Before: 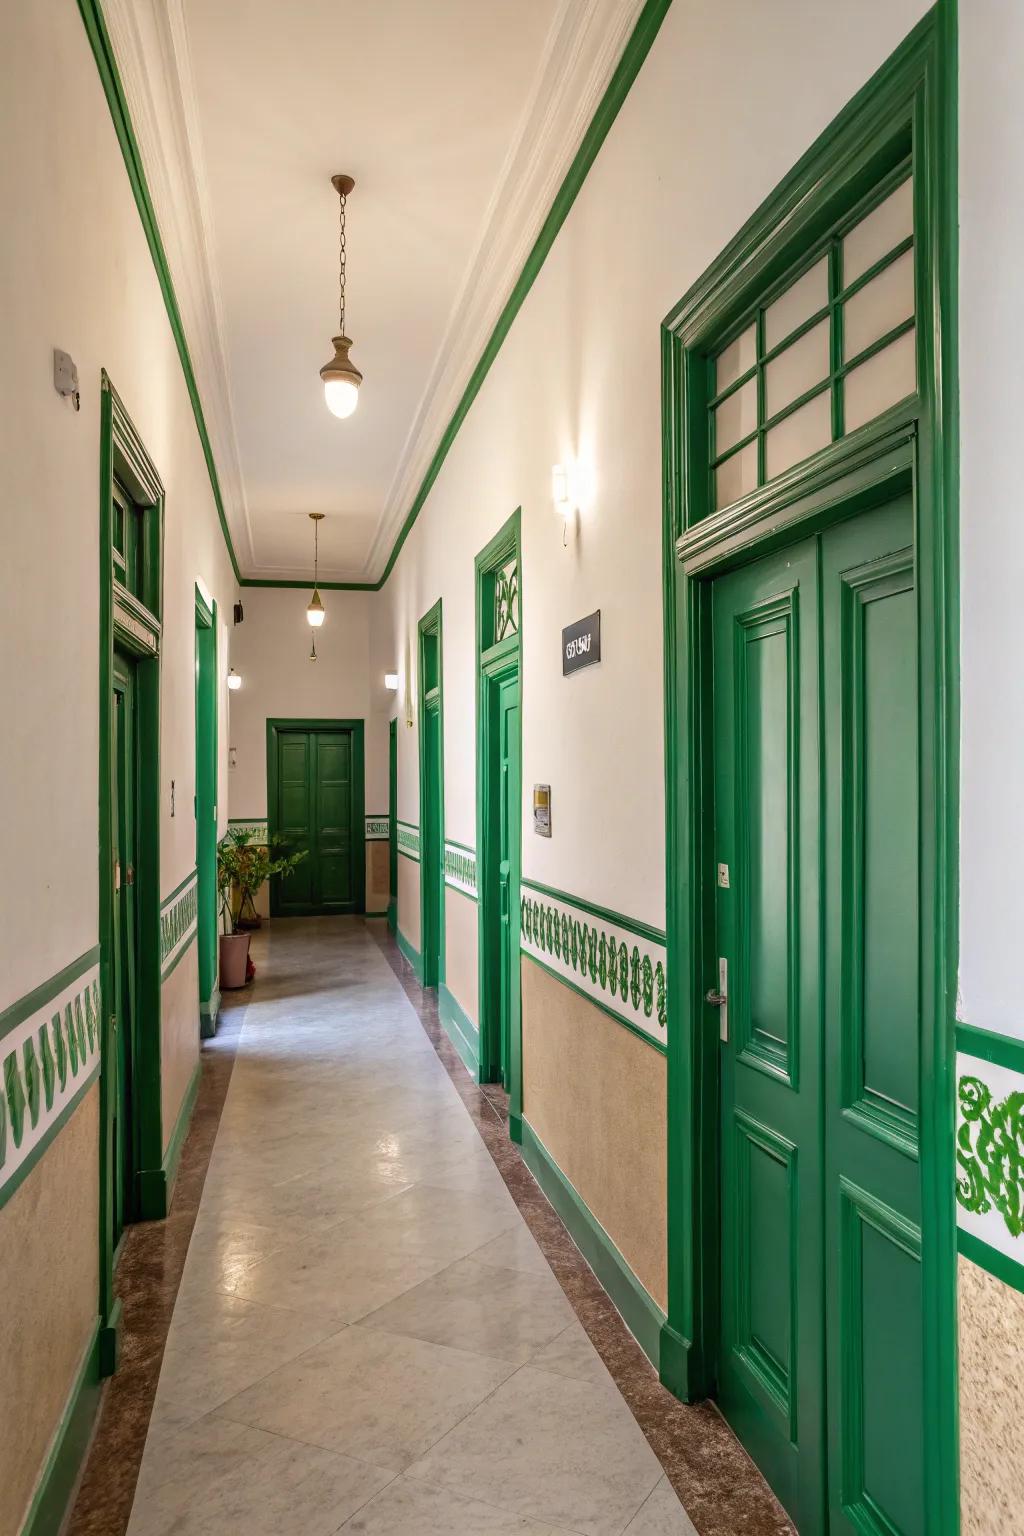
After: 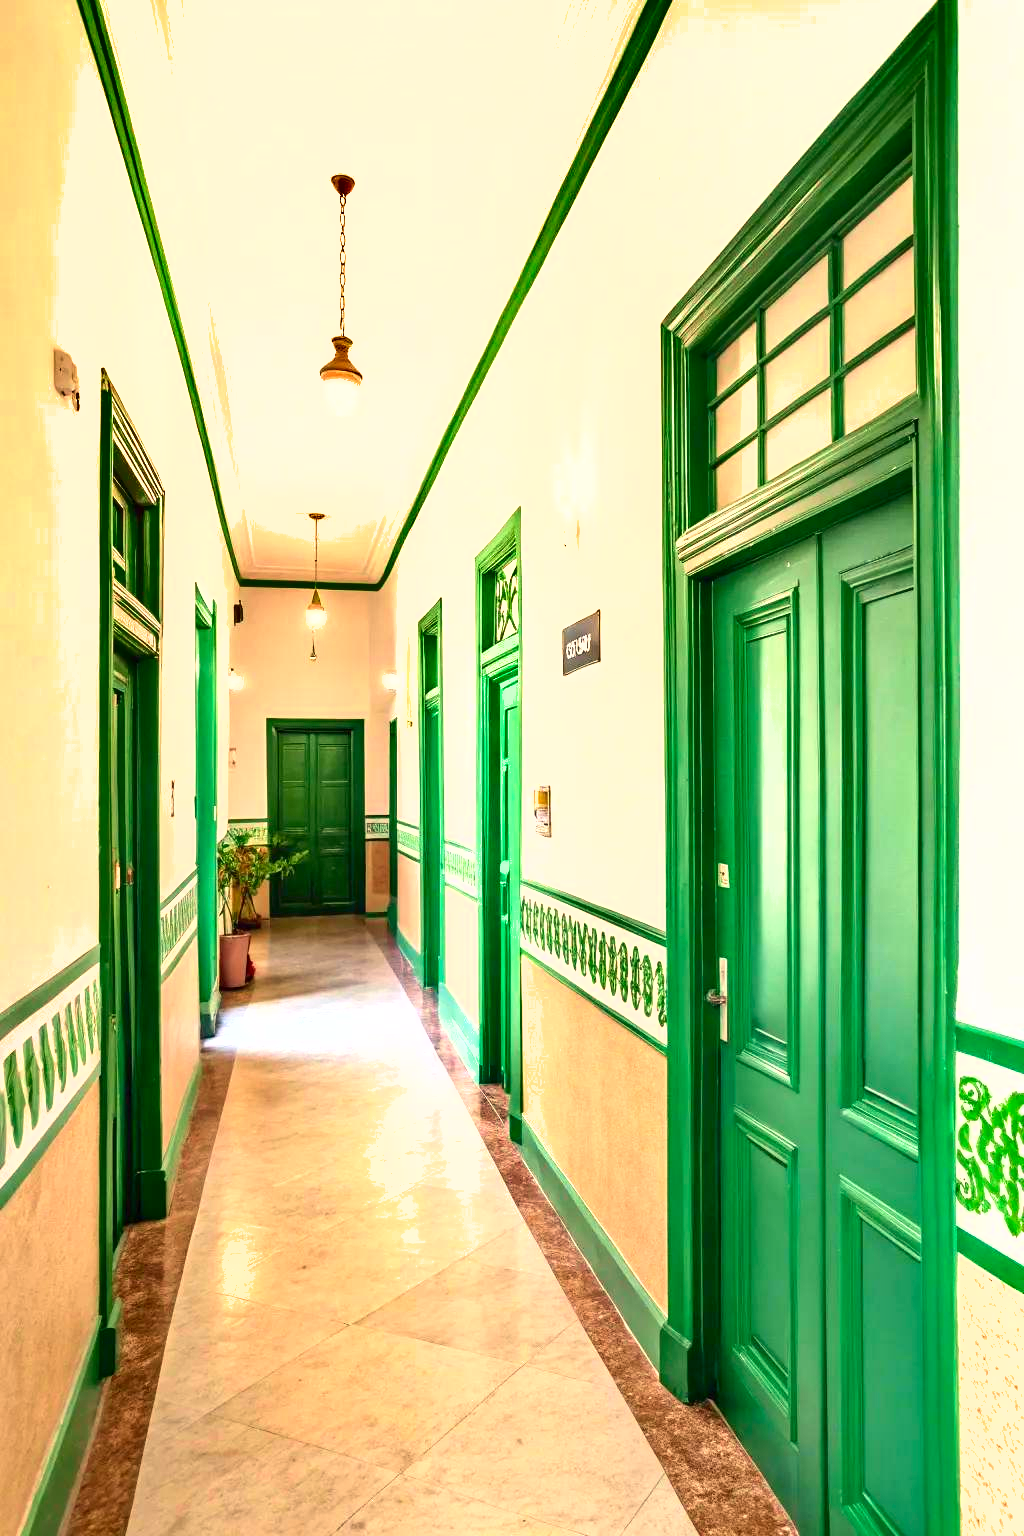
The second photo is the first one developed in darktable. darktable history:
shadows and highlights: low approximation 0.01, soften with gaussian
tone curve: curves: ch0 [(0, 0) (0.051, 0.047) (0.102, 0.099) (0.228, 0.275) (0.432, 0.535) (0.695, 0.778) (0.908, 0.946) (1, 1)]; ch1 [(0, 0) (0.339, 0.298) (0.402, 0.363) (0.453, 0.413) (0.485, 0.469) (0.494, 0.493) (0.504, 0.501) (0.525, 0.534) (0.563, 0.595) (0.597, 0.638) (1, 1)]; ch2 [(0, 0) (0.48, 0.48) (0.504, 0.5) (0.539, 0.554) (0.59, 0.63) (0.642, 0.684) (0.824, 0.815) (1, 1)], color space Lab, independent channels, preserve colors none
exposure: exposure 1.223 EV, compensate highlight preservation false
white balance: red 1.045, blue 0.932
